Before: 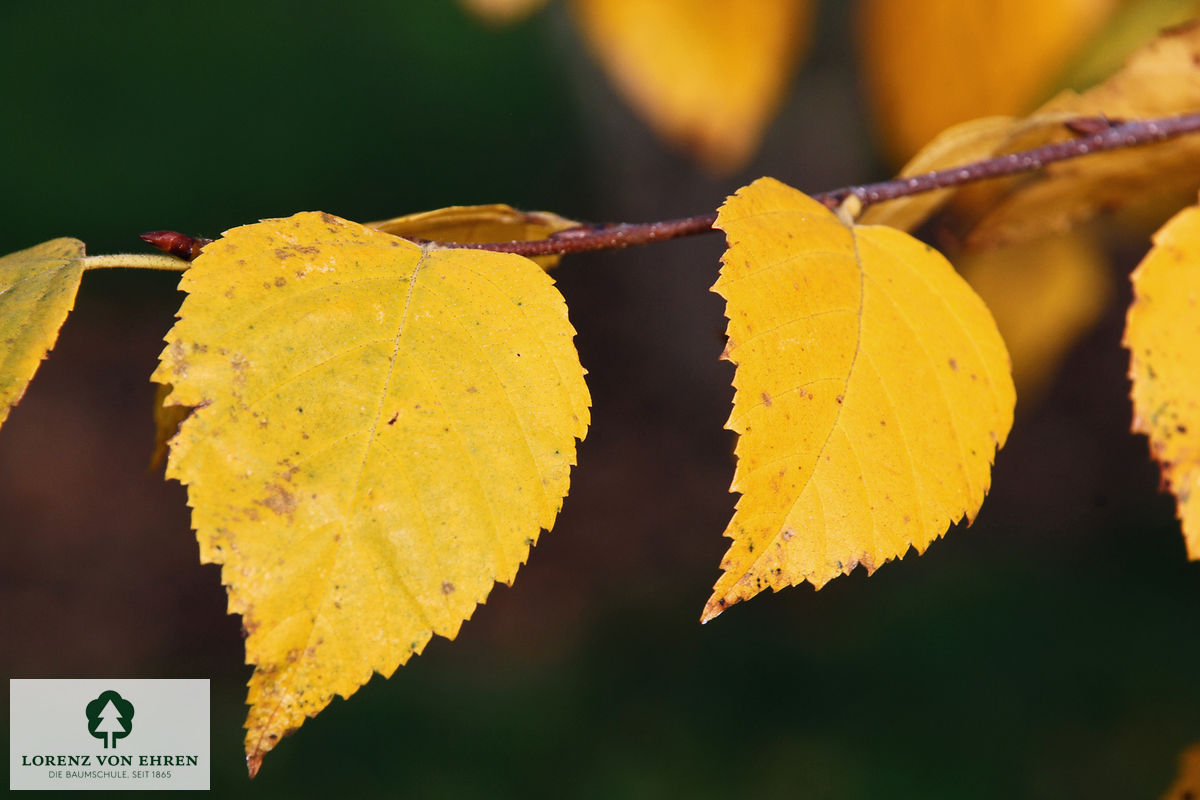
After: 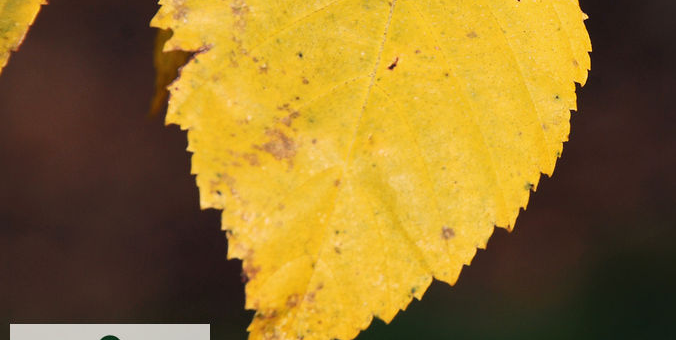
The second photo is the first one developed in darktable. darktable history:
crop: top 44.483%, right 43.593%, bottom 12.892%
white balance: red 1.009, blue 0.985
